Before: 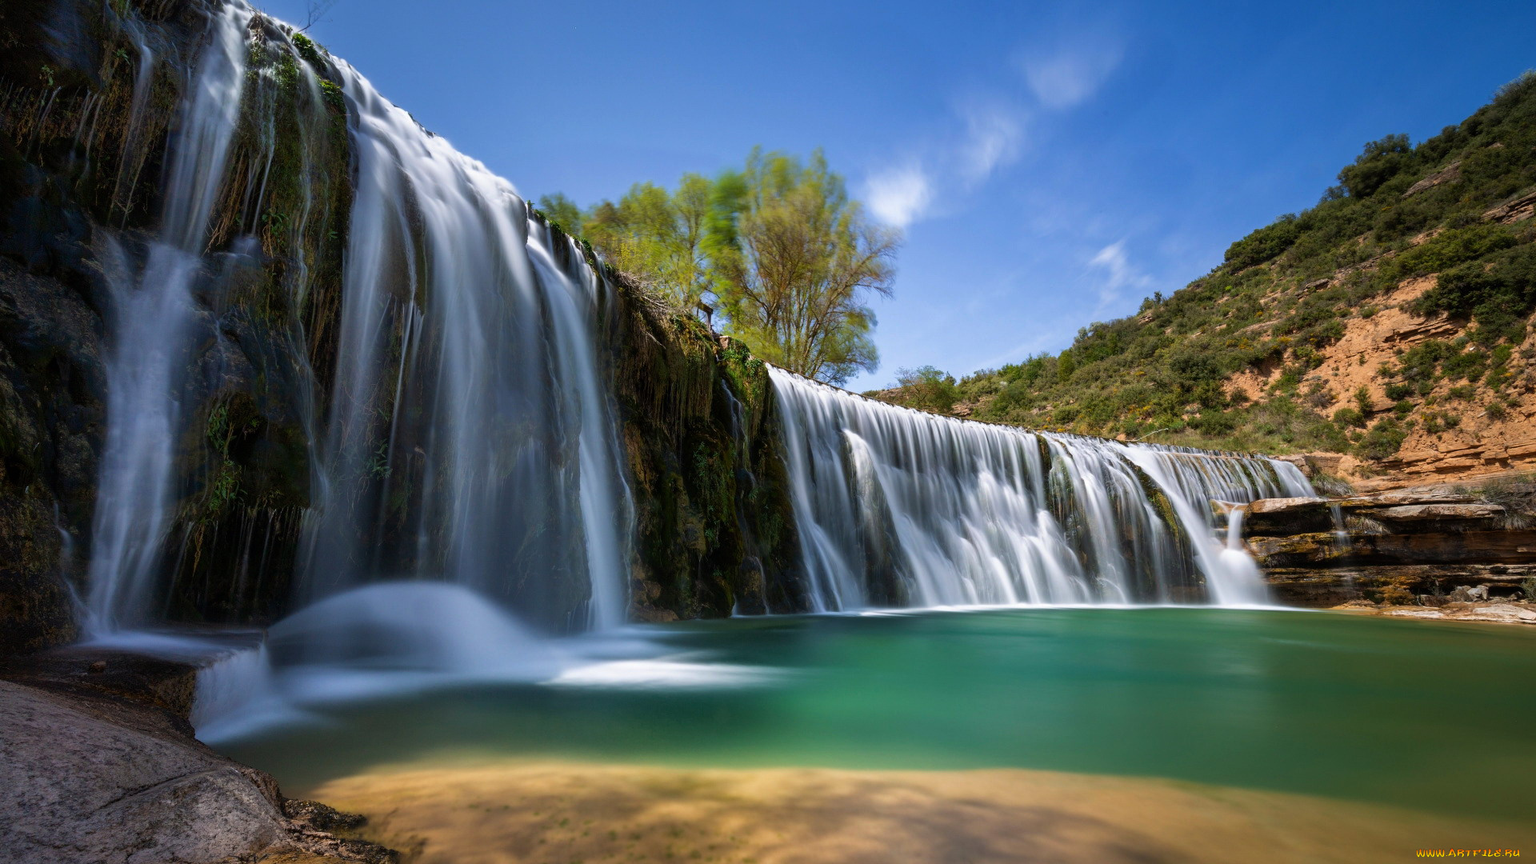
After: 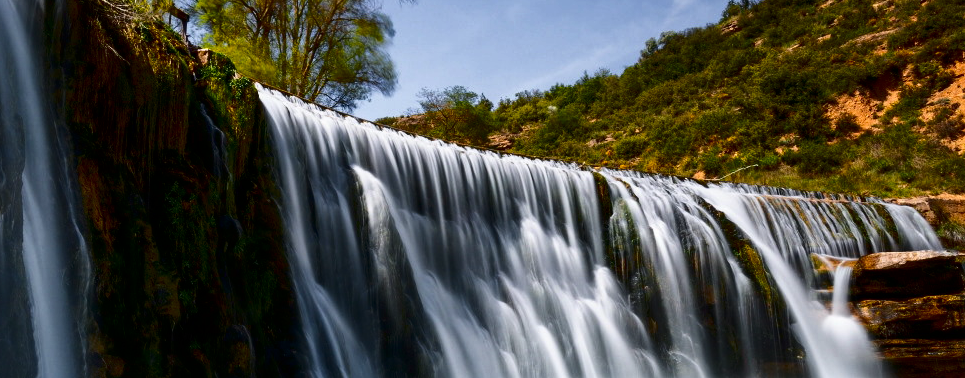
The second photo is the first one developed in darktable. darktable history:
contrast brightness saturation: contrast 0.187, brightness -0.235, saturation 0.11
crop: left 36.573%, top 34.42%, right 13.117%, bottom 30.493%
color zones: curves: ch0 [(0, 0.511) (0.143, 0.531) (0.286, 0.56) (0.429, 0.5) (0.571, 0.5) (0.714, 0.5) (0.857, 0.5) (1, 0.5)]; ch1 [(0, 0.525) (0.143, 0.705) (0.286, 0.715) (0.429, 0.35) (0.571, 0.35) (0.714, 0.35) (0.857, 0.4) (1, 0.4)]; ch2 [(0, 0.572) (0.143, 0.512) (0.286, 0.473) (0.429, 0.45) (0.571, 0.5) (0.714, 0.5) (0.857, 0.518) (1, 0.518)]
